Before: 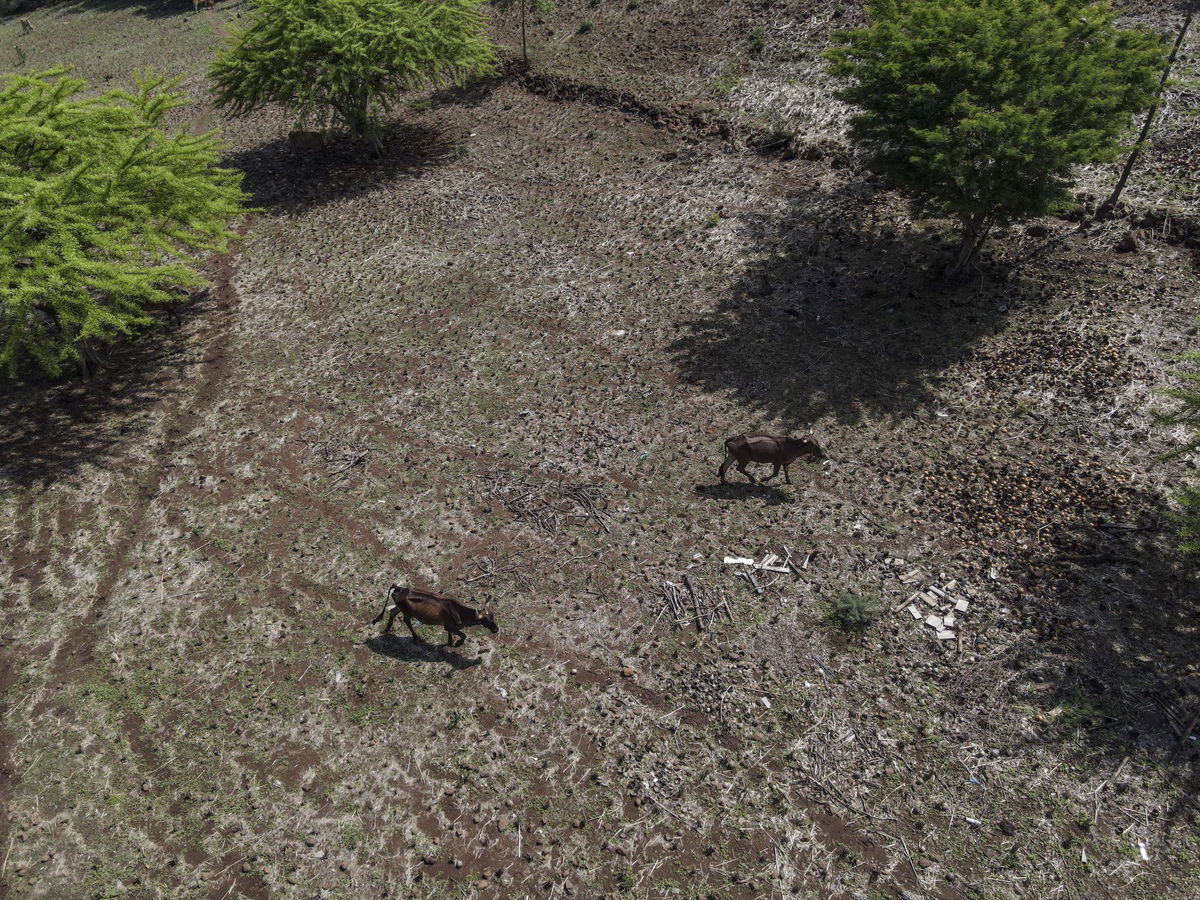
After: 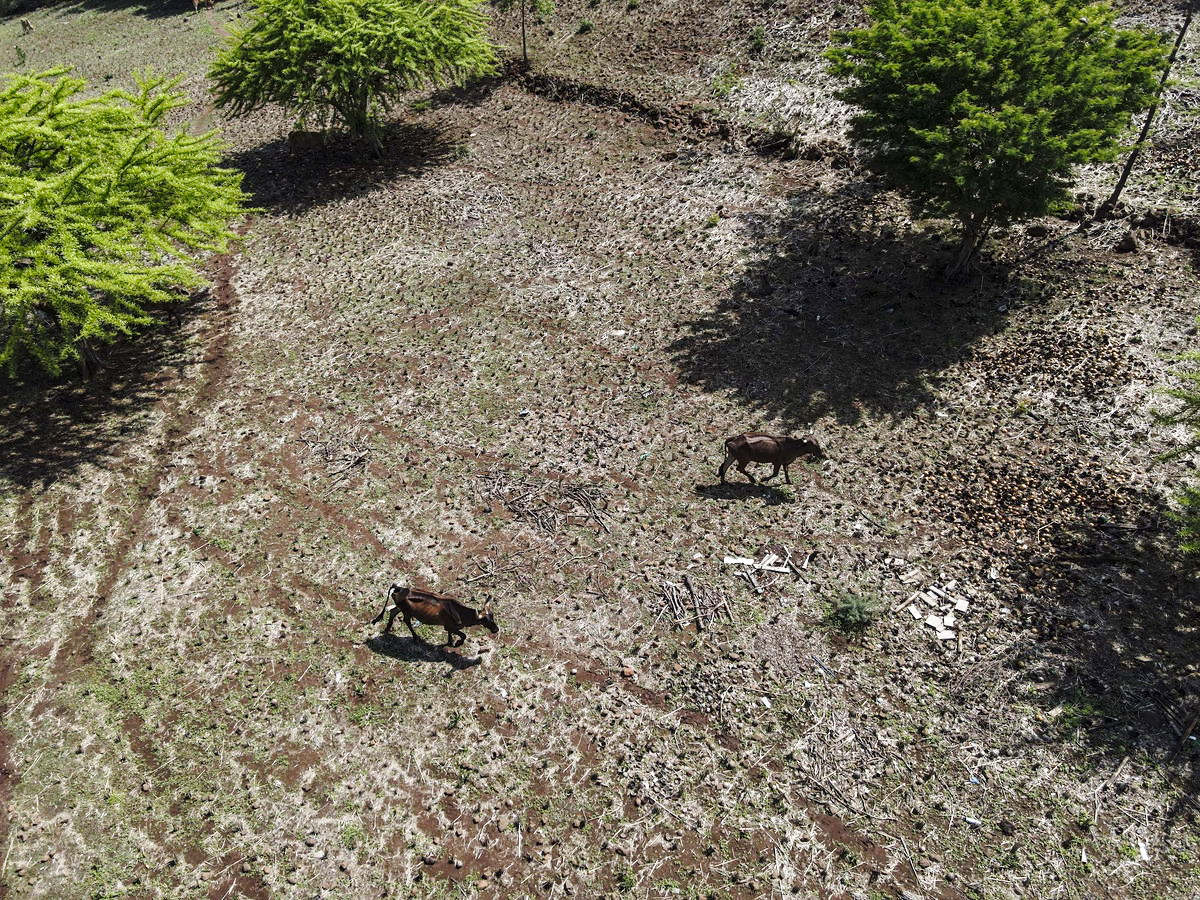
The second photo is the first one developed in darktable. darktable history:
sharpen: amount 0.2
base curve: curves: ch0 [(0, 0) (0.036, 0.037) (0.121, 0.228) (0.46, 0.76) (0.859, 0.983) (1, 1)], preserve colors none
